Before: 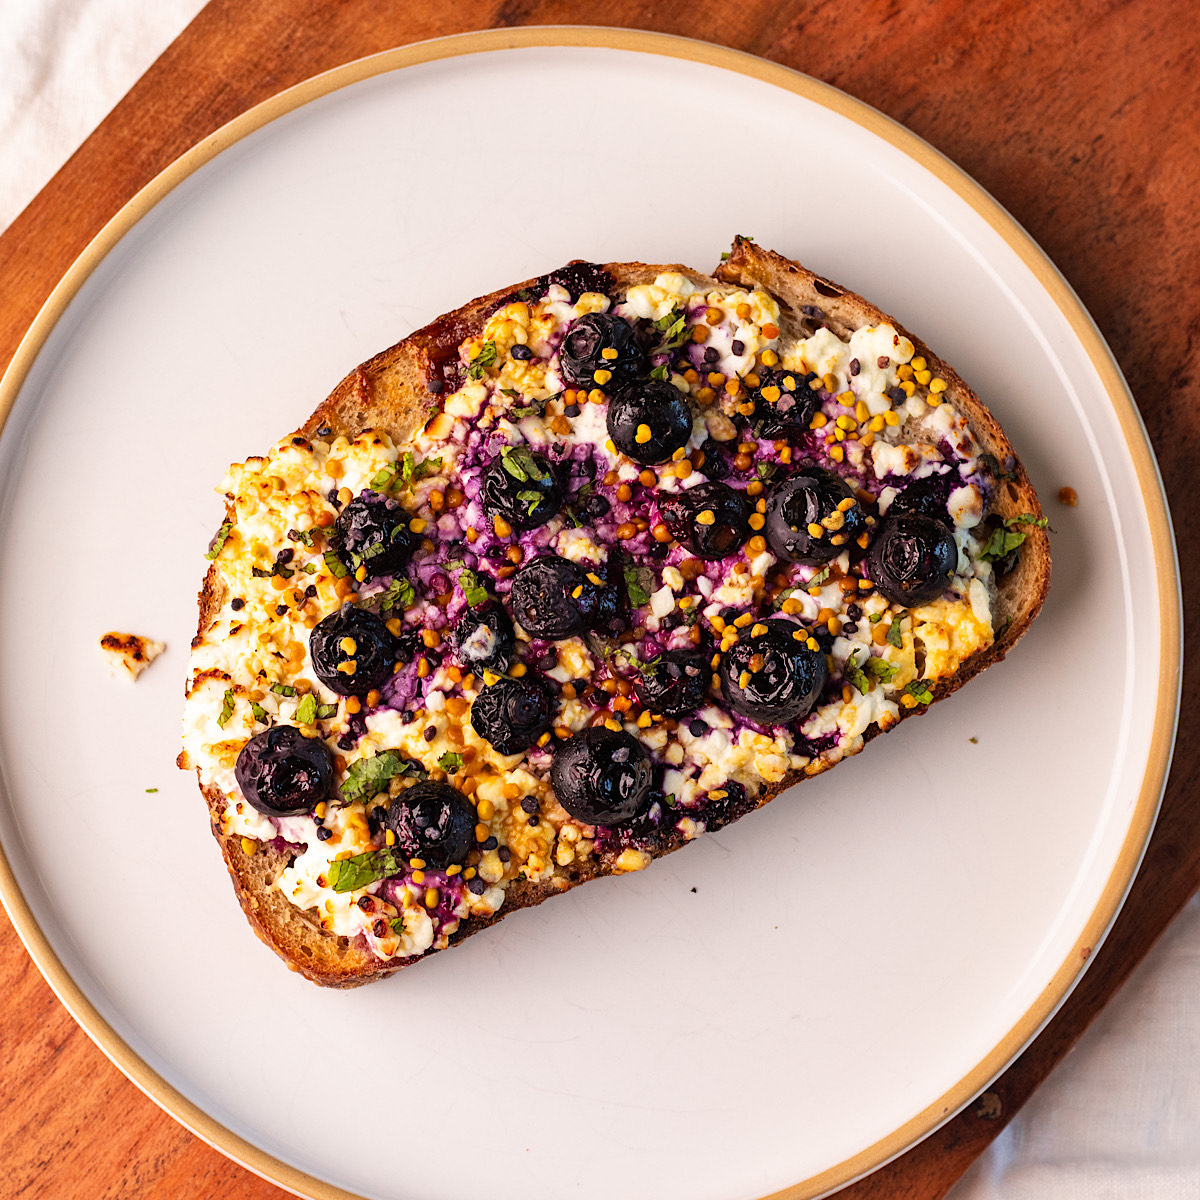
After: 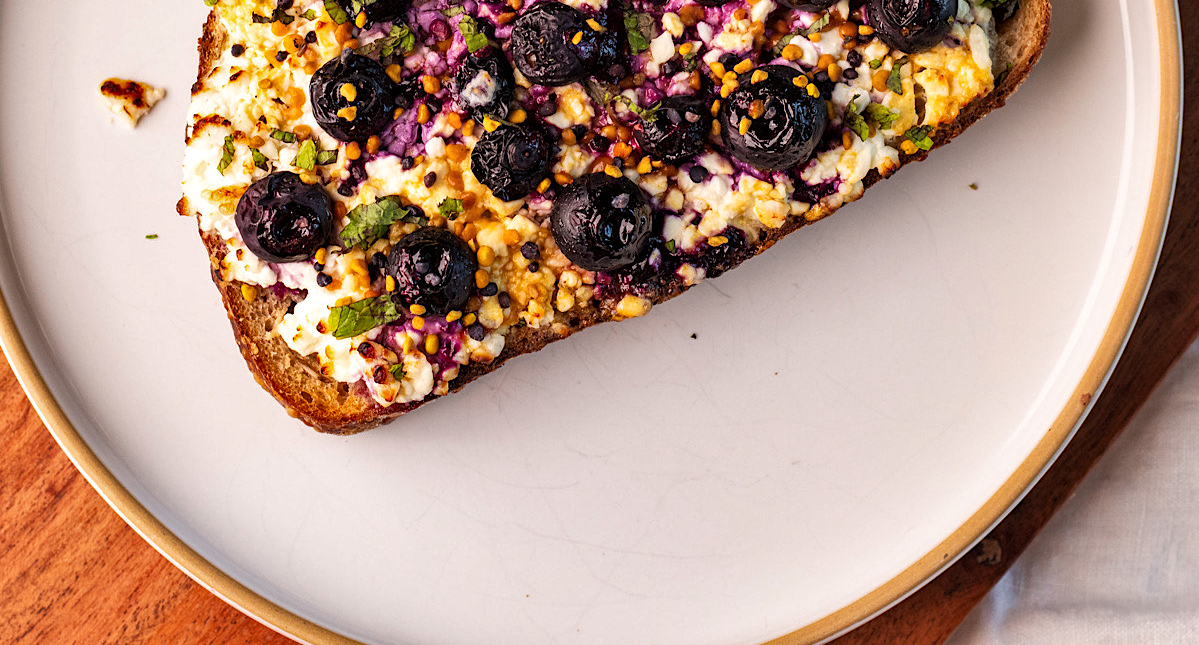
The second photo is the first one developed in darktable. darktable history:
crop and rotate: top 46.237%
tone equalizer: on, module defaults
local contrast: highlights 100%, shadows 100%, detail 120%, midtone range 0.2
shadows and highlights: soften with gaussian
